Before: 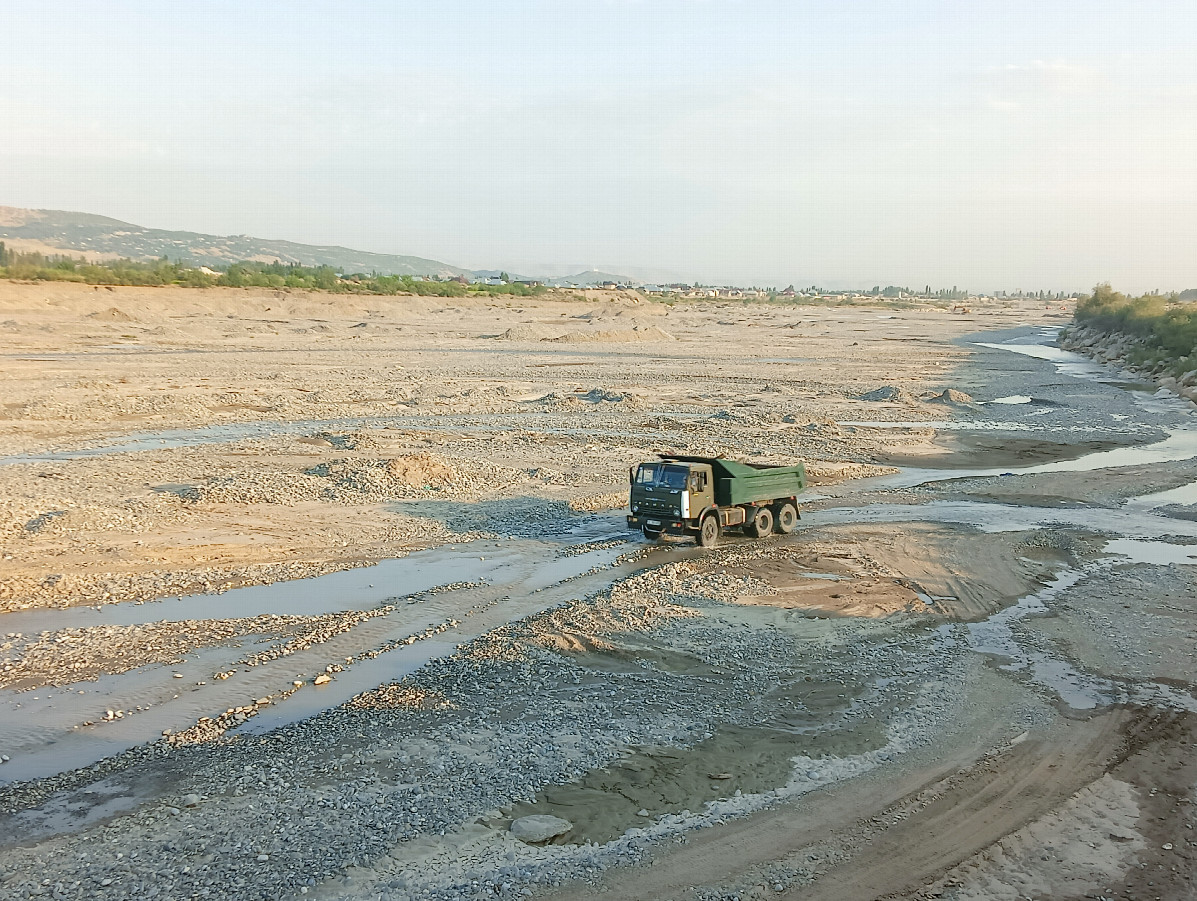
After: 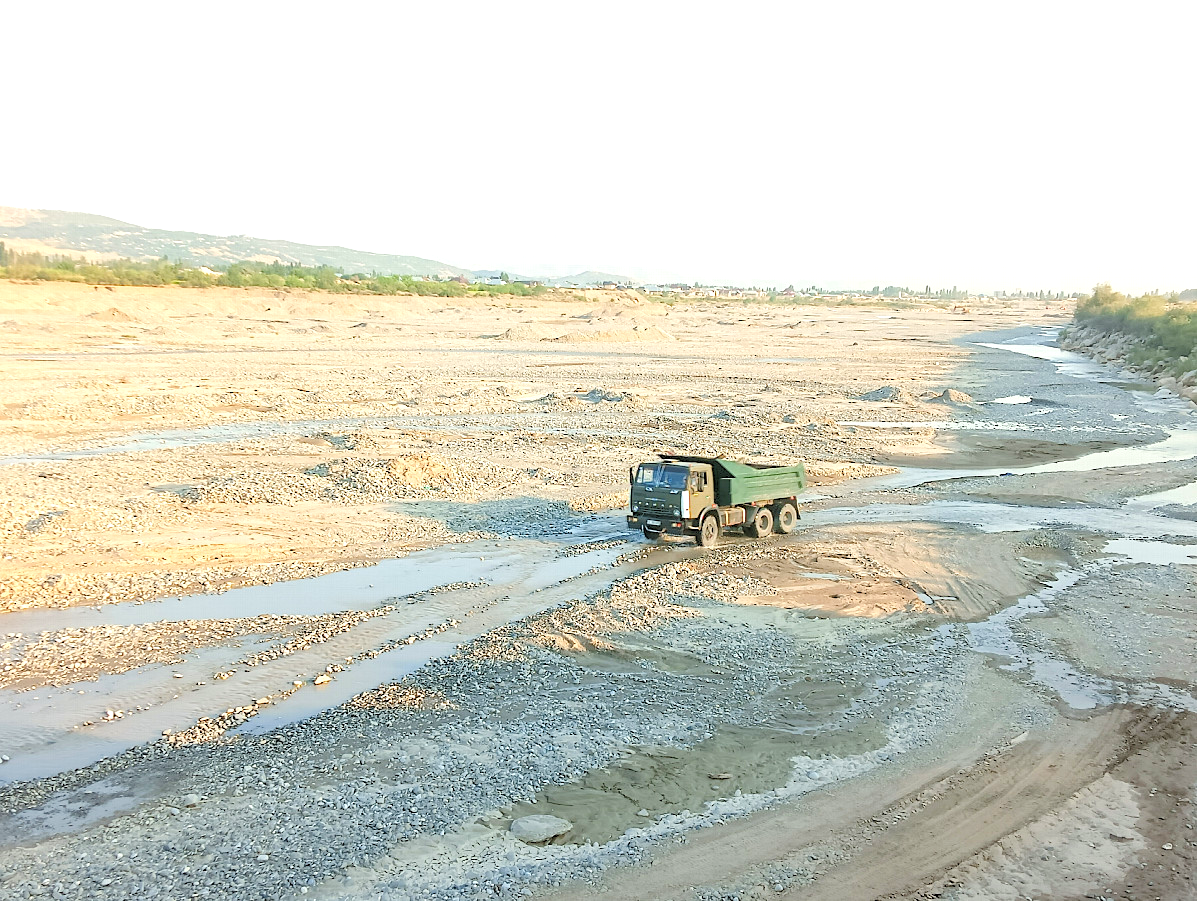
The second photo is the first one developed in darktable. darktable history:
rgb levels: preserve colors sum RGB, levels [[0.038, 0.433, 0.934], [0, 0.5, 1], [0, 0.5, 1]]
tone equalizer: on, module defaults
sharpen: radius 2.883, amount 0.868, threshold 47.523
white balance: red 1, blue 1
exposure: exposure 1 EV, compensate highlight preservation false
